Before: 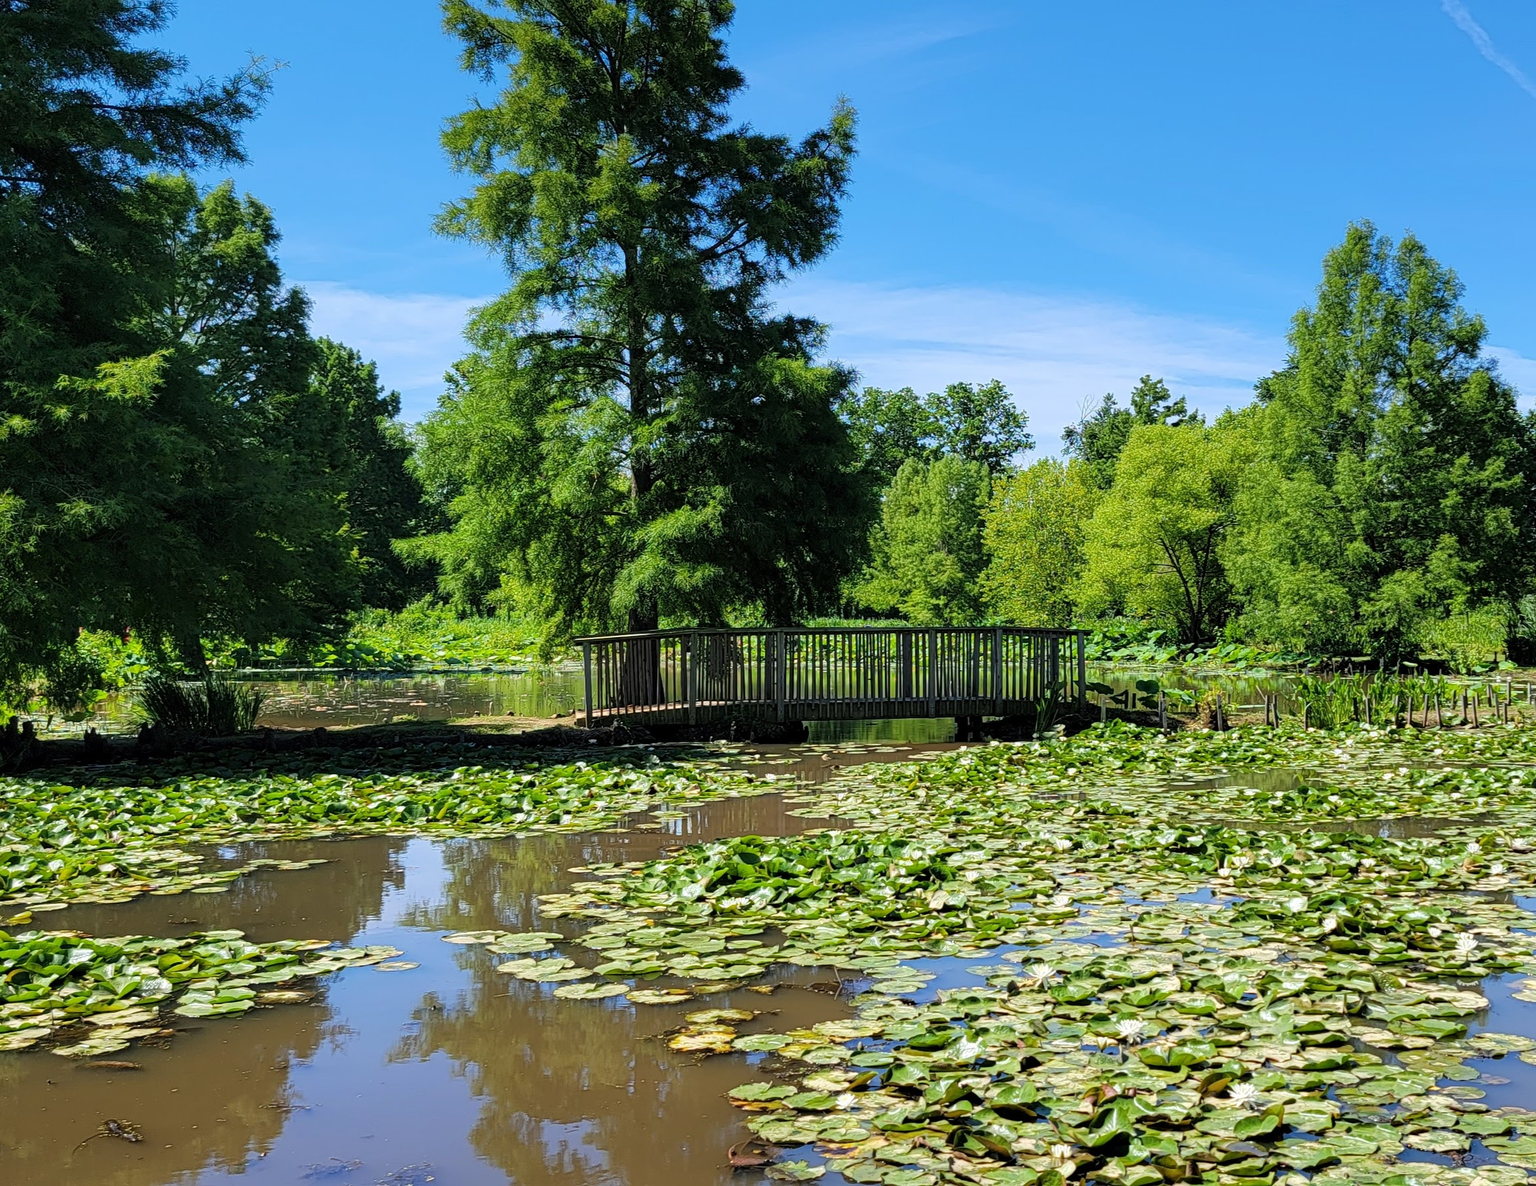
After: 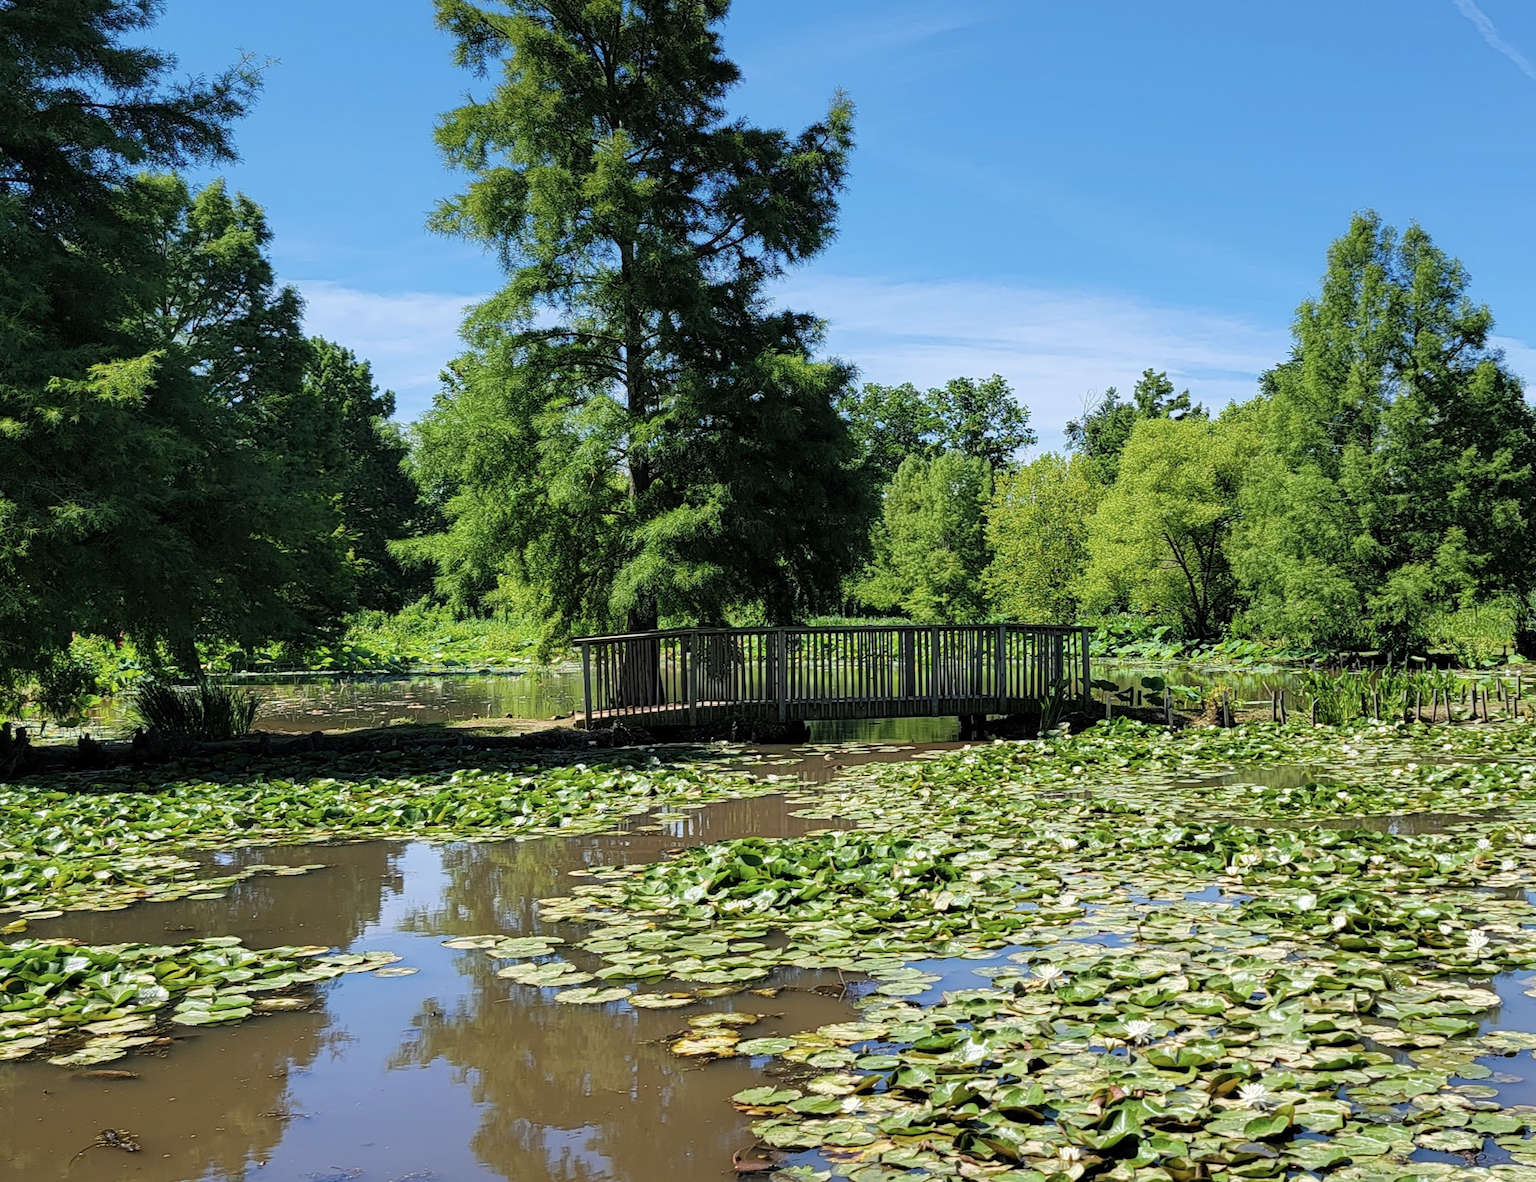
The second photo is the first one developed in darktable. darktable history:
color correction: saturation 0.85
rotate and perspective: rotation -0.45°, automatic cropping original format, crop left 0.008, crop right 0.992, crop top 0.012, crop bottom 0.988
